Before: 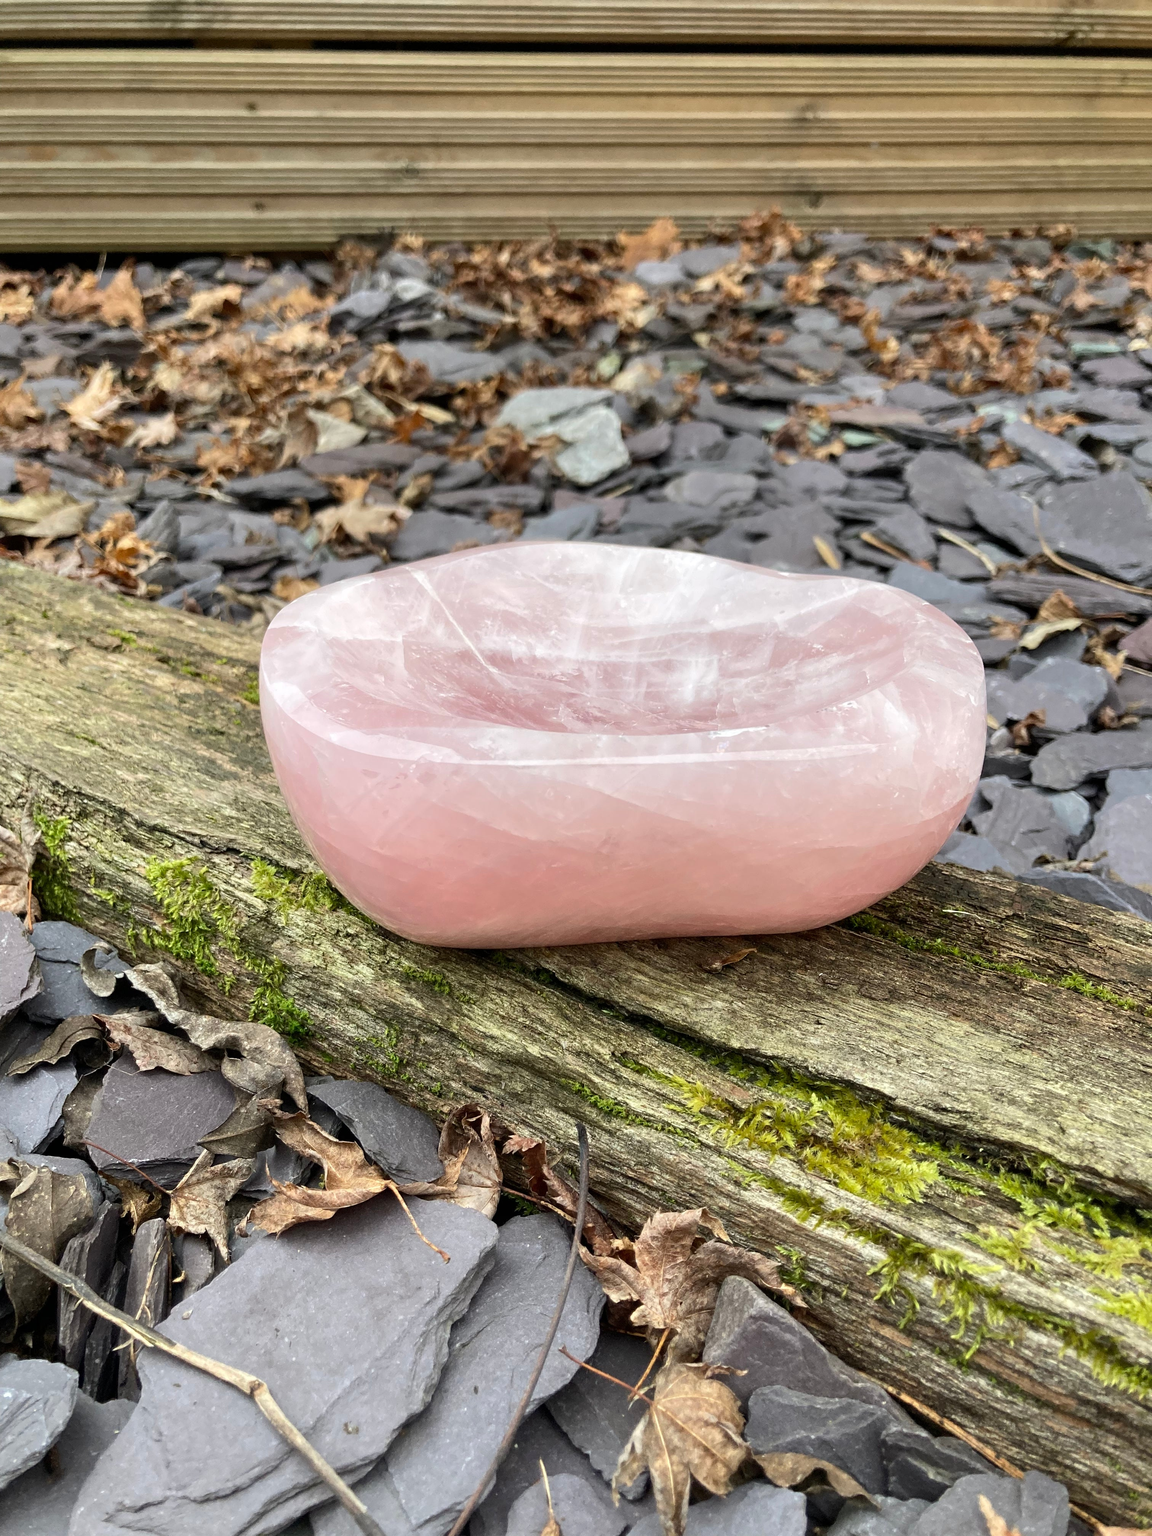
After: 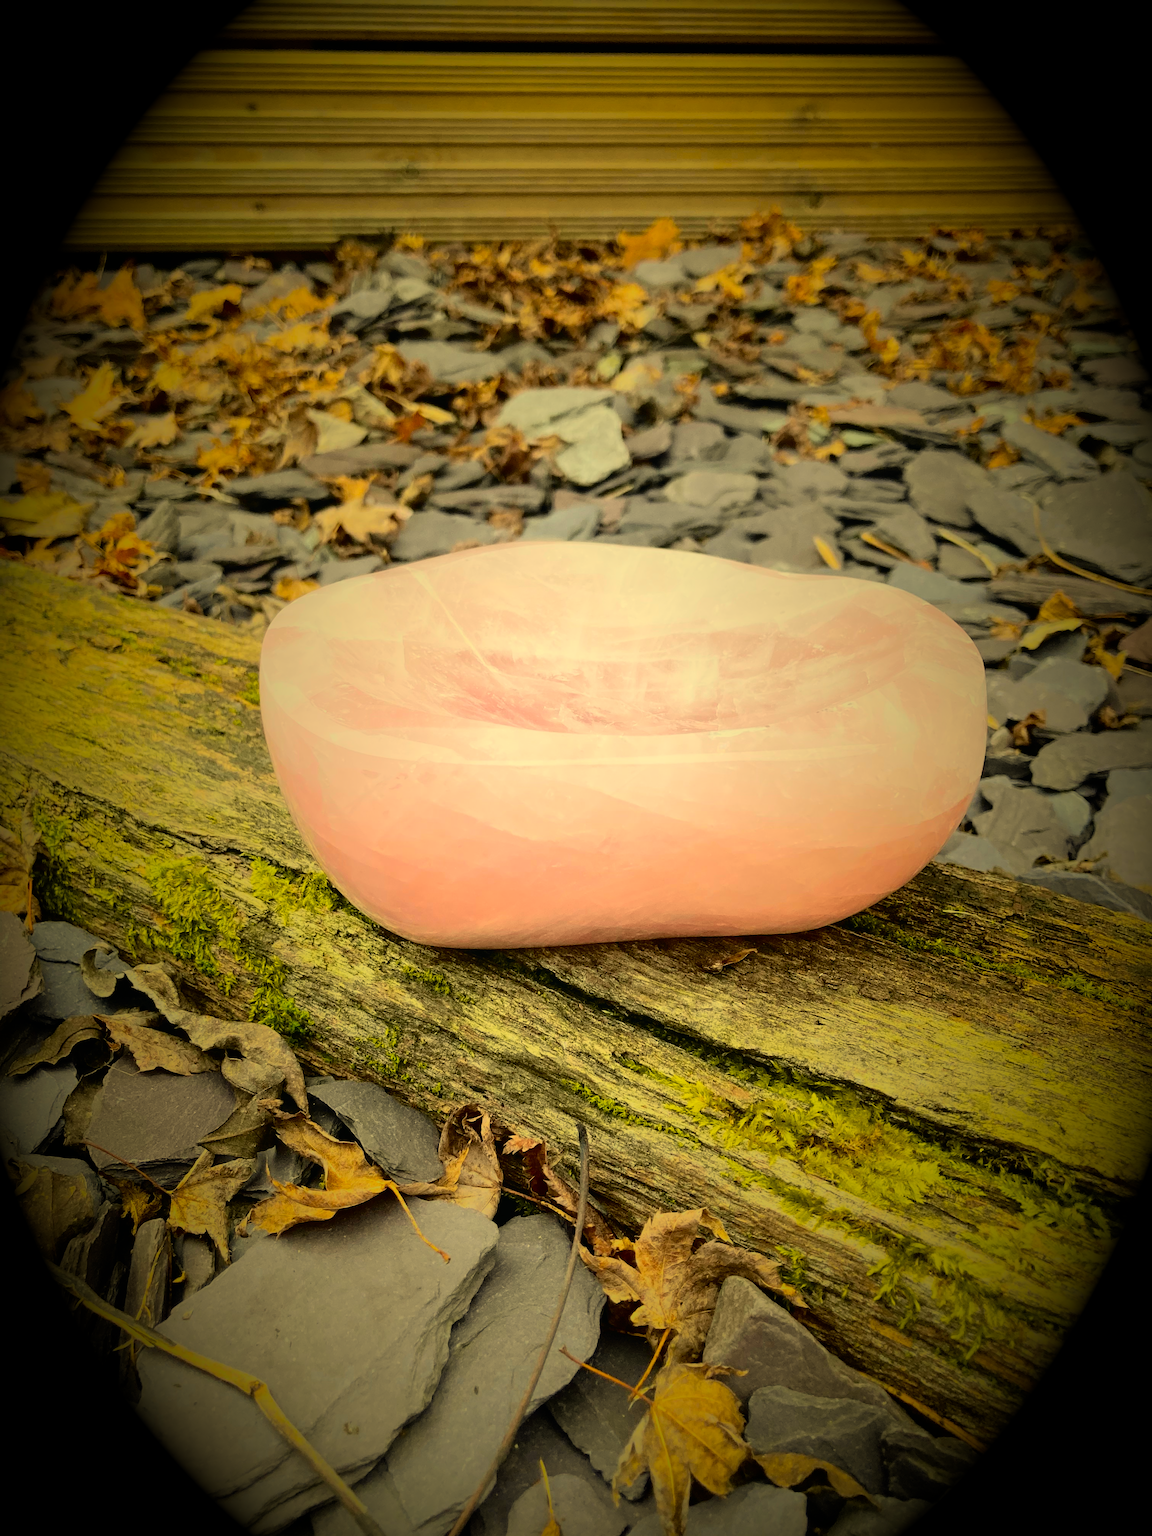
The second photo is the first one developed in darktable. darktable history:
white balance: red 1.08, blue 0.791
vignetting: fall-off start 15.9%, fall-off radius 100%, brightness -1, saturation 0.5, width/height ratio 0.719
tone curve: curves: ch0 [(0, 0.013) (0.129, 0.1) (0.291, 0.375) (0.46, 0.576) (0.667, 0.78) (0.851, 0.903) (0.997, 0.951)]; ch1 [(0, 0) (0.353, 0.344) (0.45, 0.46) (0.498, 0.495) (0.528, 0.531) (0.563, 0.566) (0.592, 0.609) (0.657, 0.672) (1, 1)]; ch2 [(0, 0) (0.333, 0.346) (0.375, 0.375) (0.427, 0.44) (0.5, 0.501) (0.505, 0.505) (0.544, 0.573) (0.576, 0.615) (0.612, 0.644) (0.66, 0.715) (1, 1)], color space Lab, independent channels, preserve colors none
